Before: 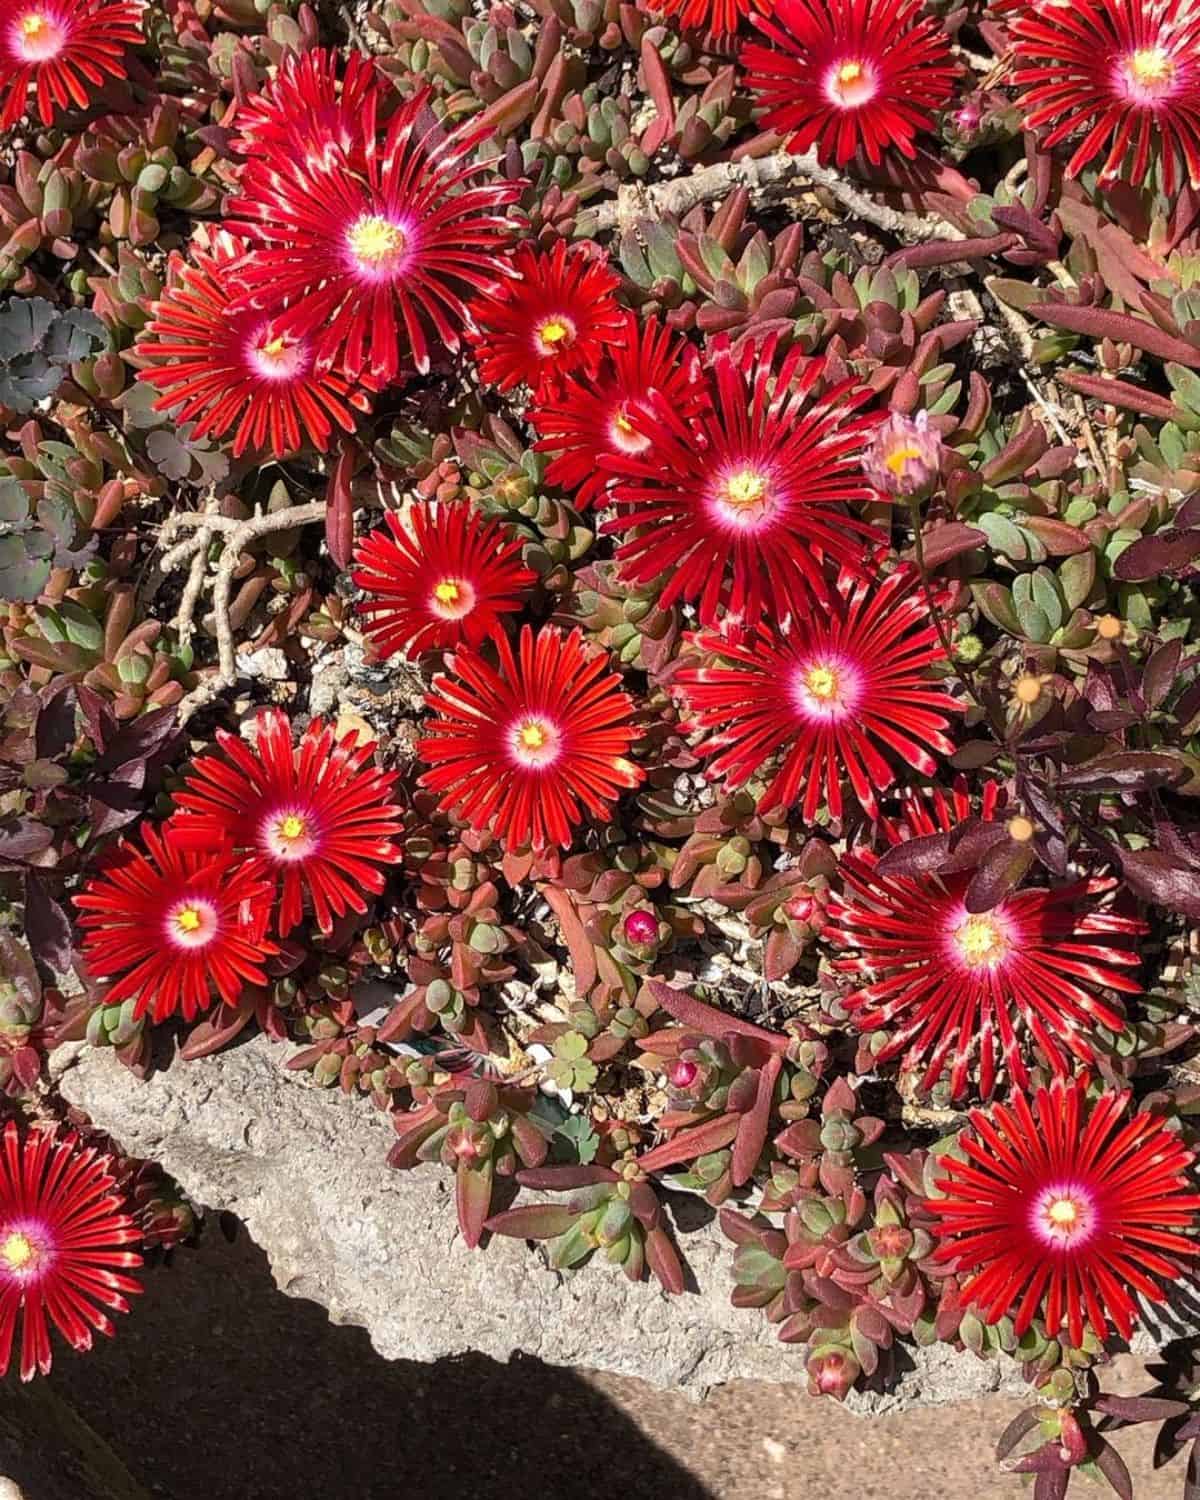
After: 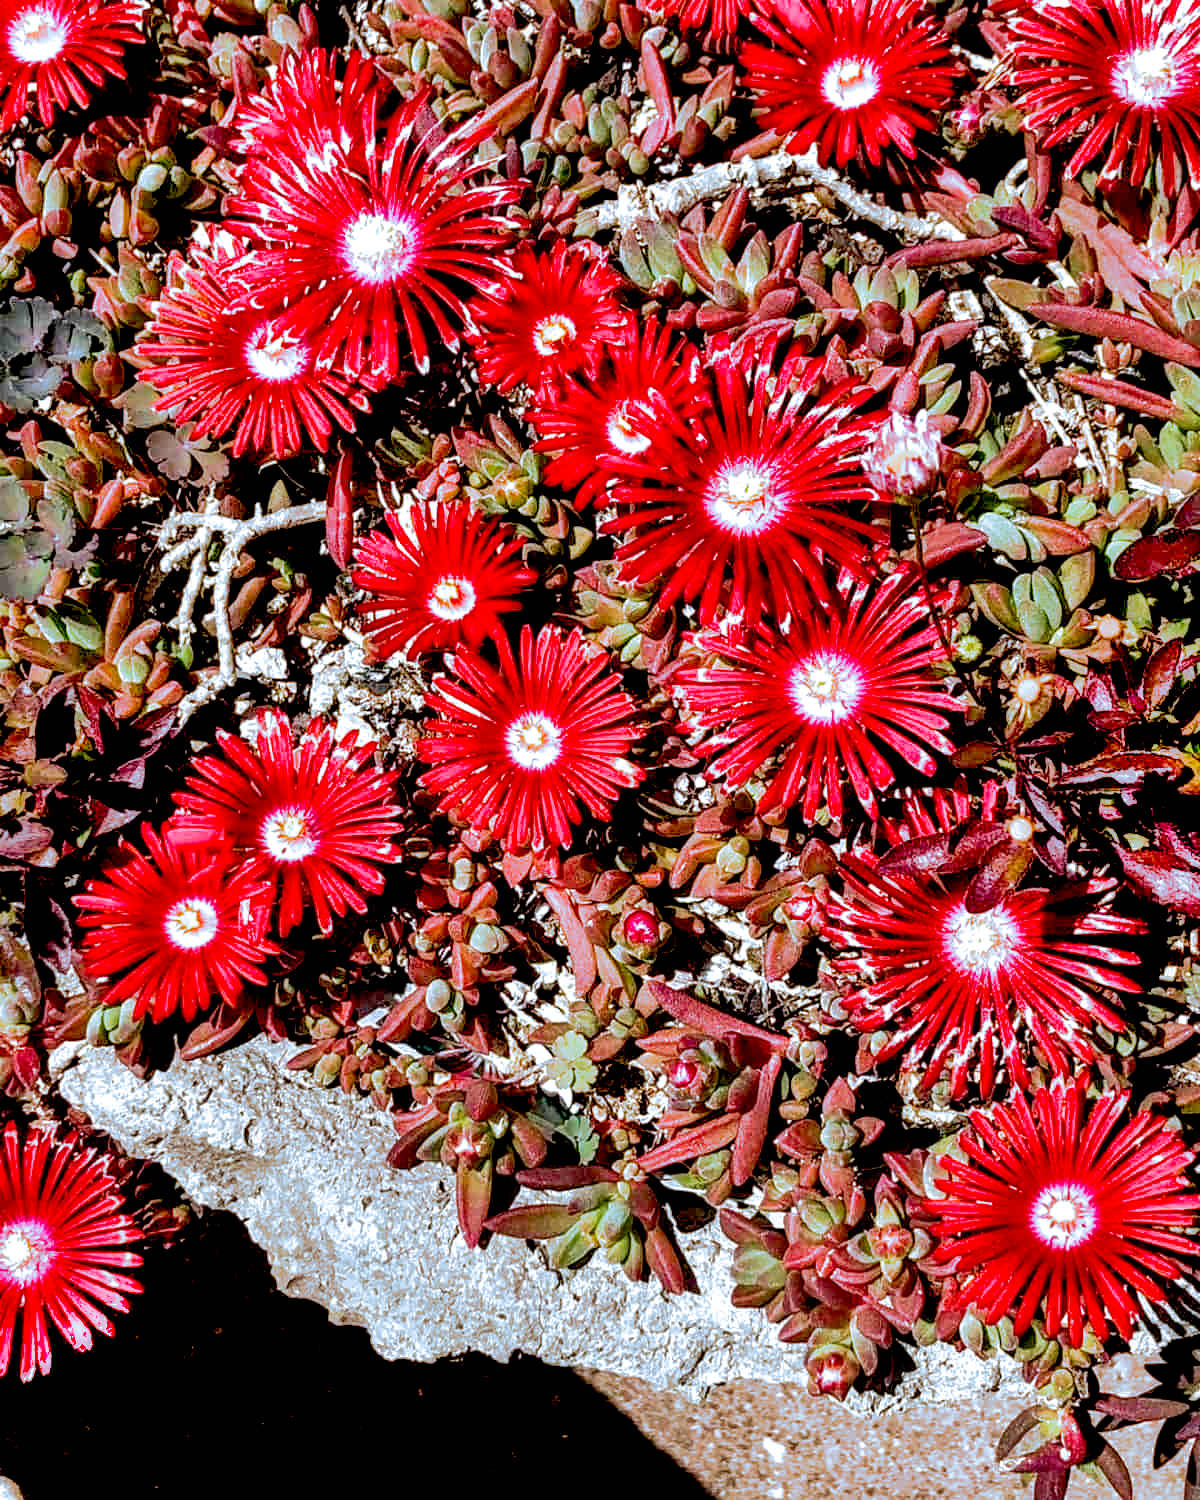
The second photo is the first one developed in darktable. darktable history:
shadows and highlights: soften with gaussian
exposure: black level correction 0.035, exposure 0.9 EV, compensate highlight preservation false
local contrast: on, module defaults
split-toning: shadows › hue 351.18°, shadows › saturation 0.86, highlights › hue 218.82°, highlights › saturation 0.73, balance -19.167
